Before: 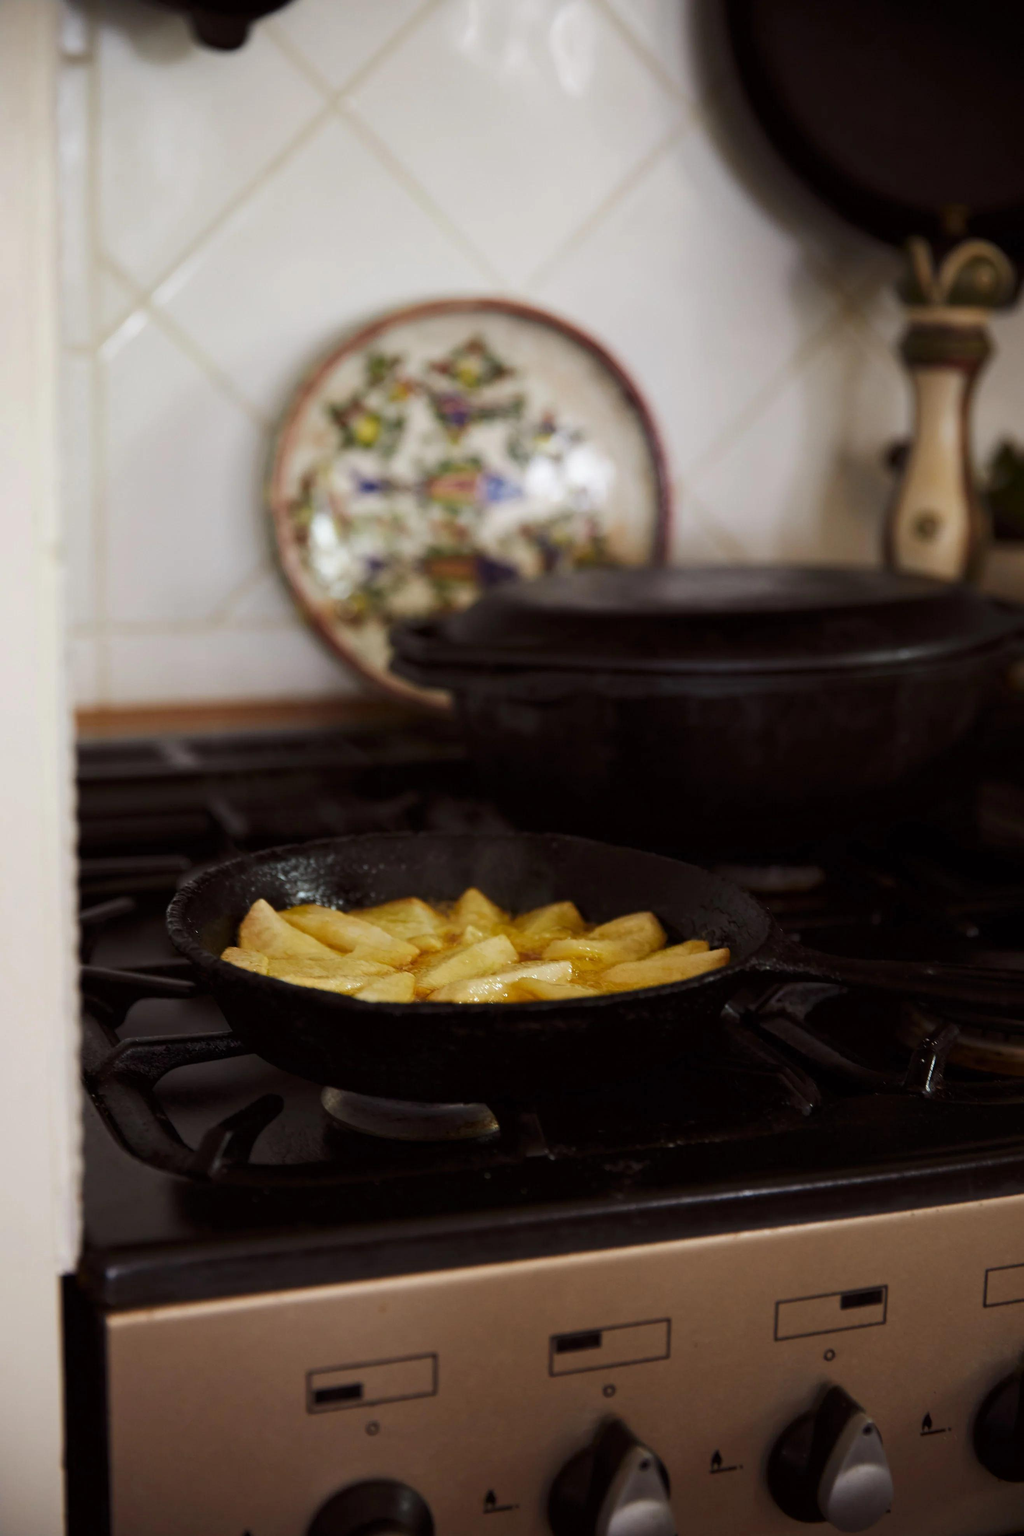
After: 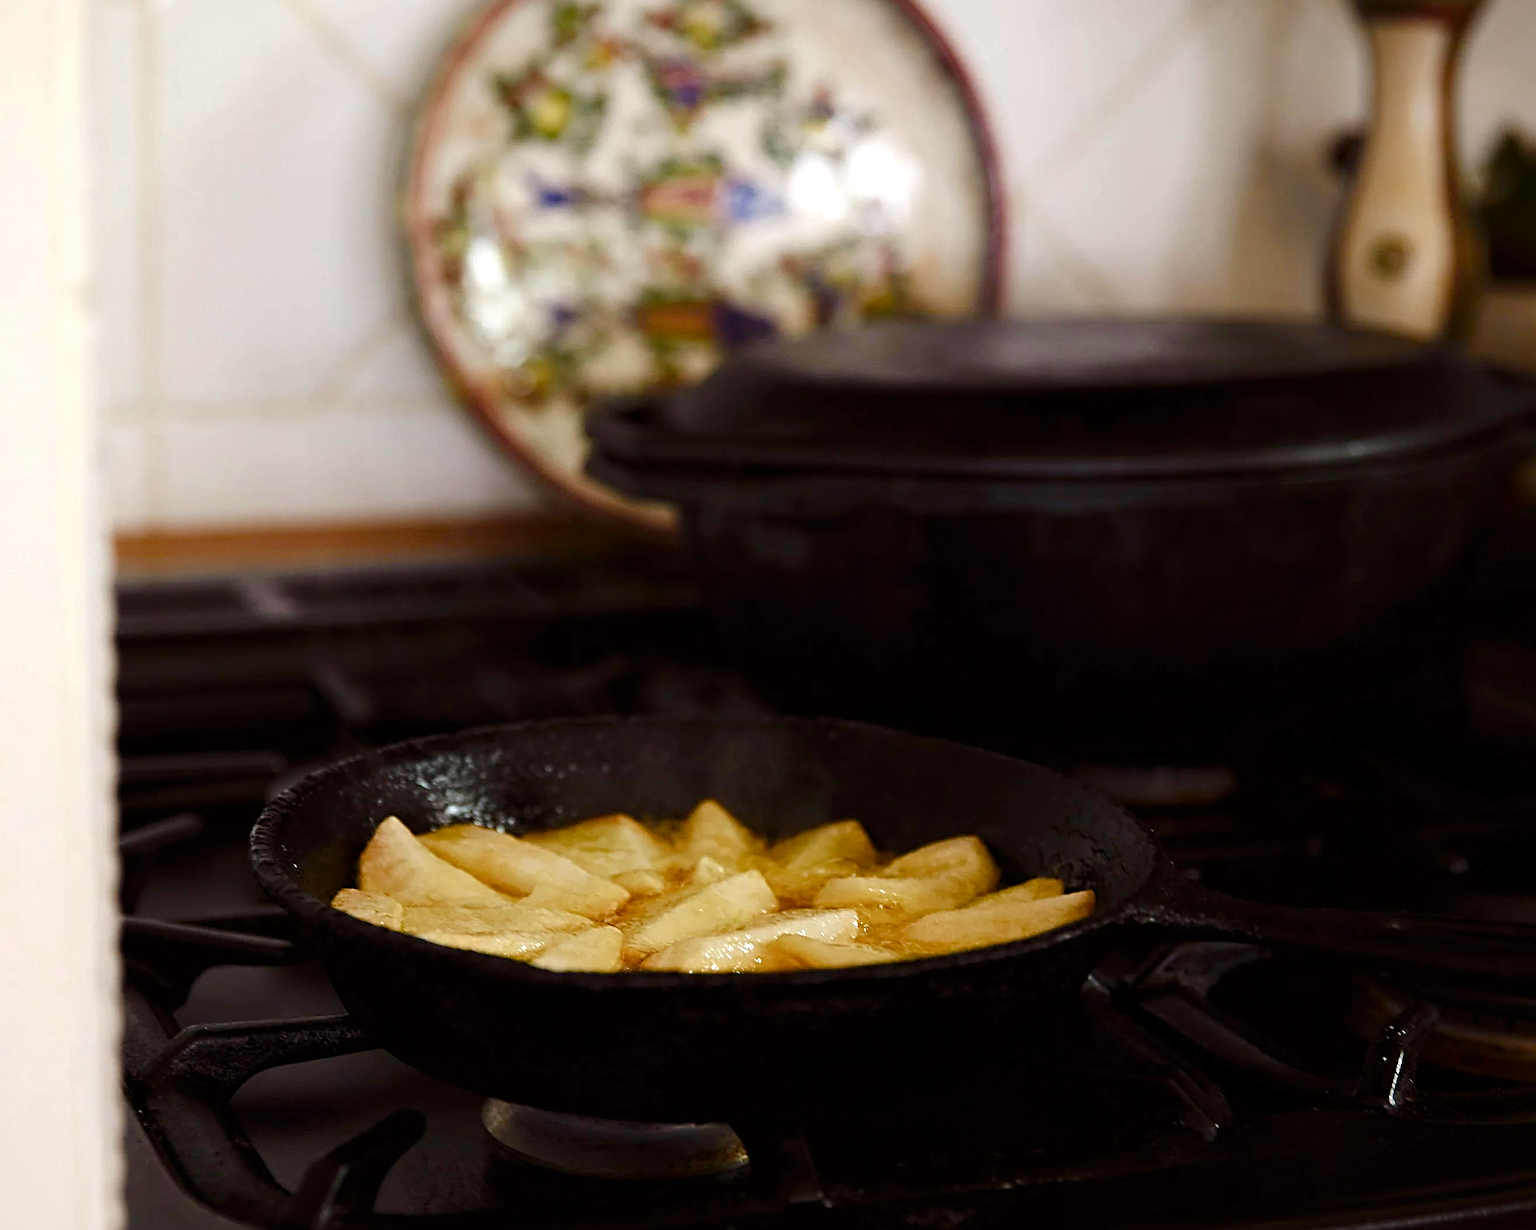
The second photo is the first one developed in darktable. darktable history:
color balance rgb: highlights gain › chroma 1.017%, highlights gain › hue 68.4°, perceptual saturation grading › global saturation 20%, perceptual saturation grading › highlights -49.805%, perceptual saturation grading › shadows 24.965%, global vibrance 20%
sharpen: radius 2.975, amount 0.77
tone equalizer: -8 EV -0.423 EV, -7 EV -0.392 EV, -6 EV -0.297 EV, -5 EV -0.205 EV, -3 EV 0.257 EV, -2 EV 0.307 EV, -1 EV 0.384 EV, +0 EV 0.429 EV, mask exposure compensation -0.488 EV
crop and rotate: top 23.118%, bottom 23.468%
